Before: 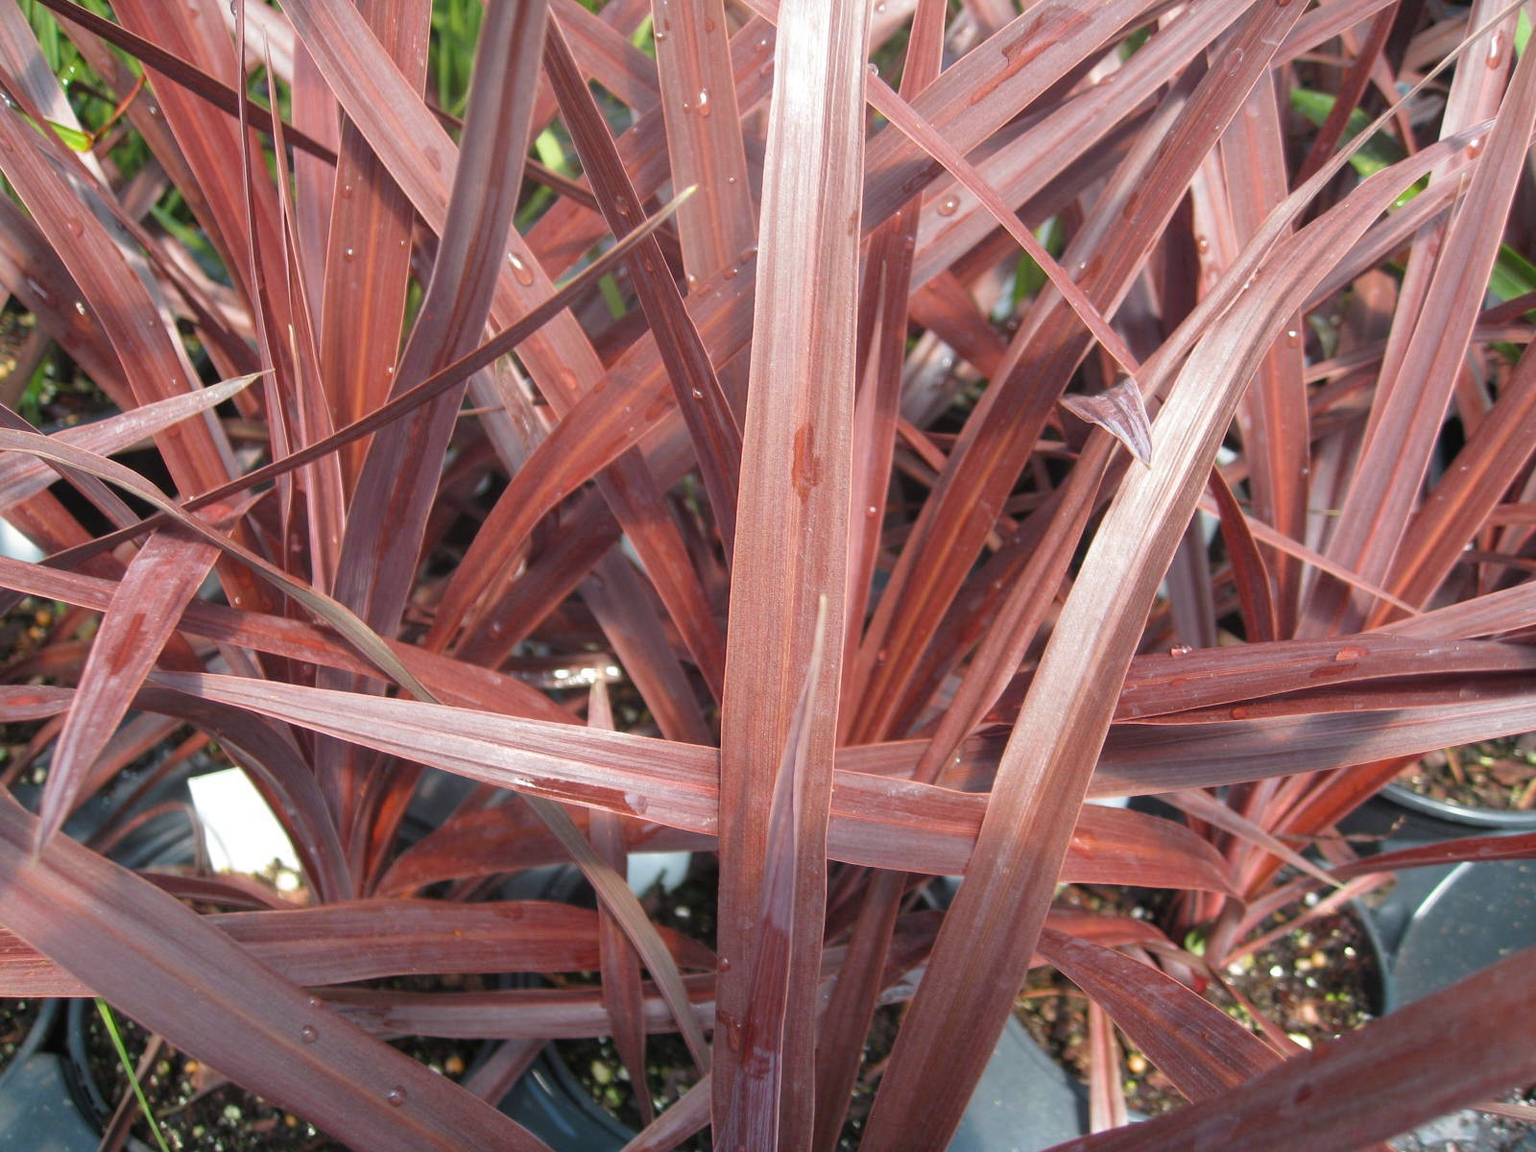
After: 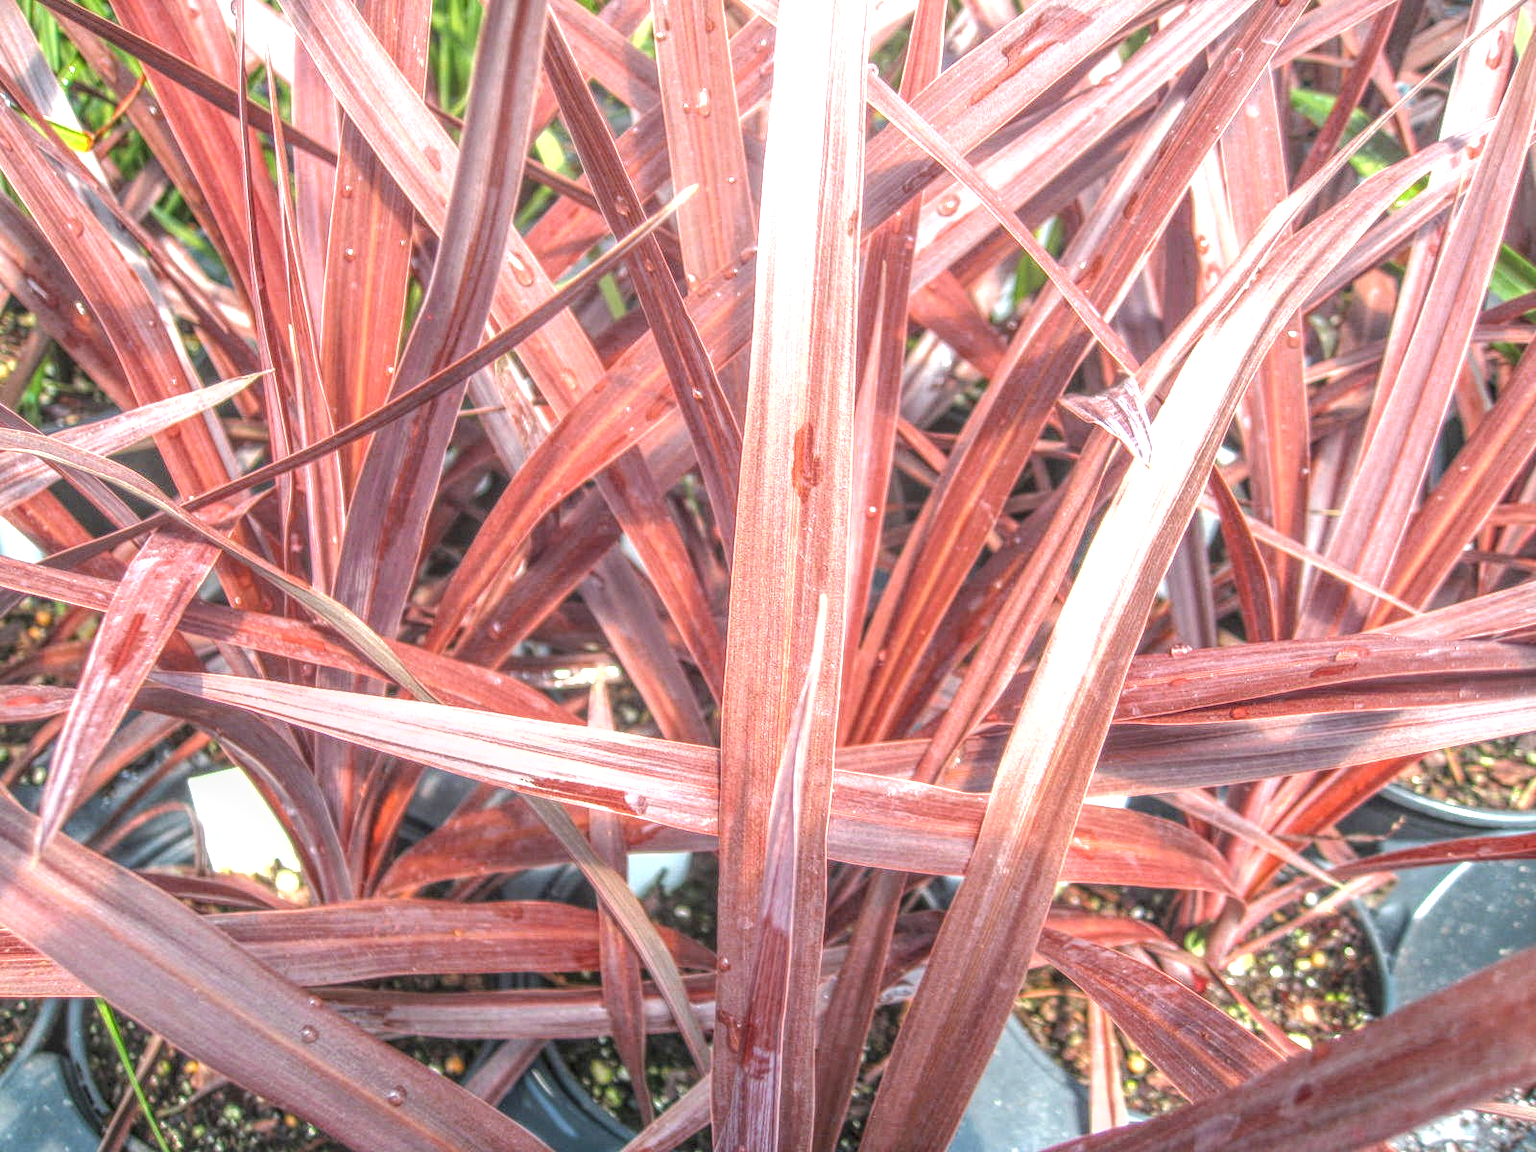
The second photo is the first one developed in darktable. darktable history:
exposure: black level correction 0.001, exposure 1.129 EV, compensate highlight preservation false
local contrast: highlights 2%, shadows 0%, detail 200%, midtone range 0.246
